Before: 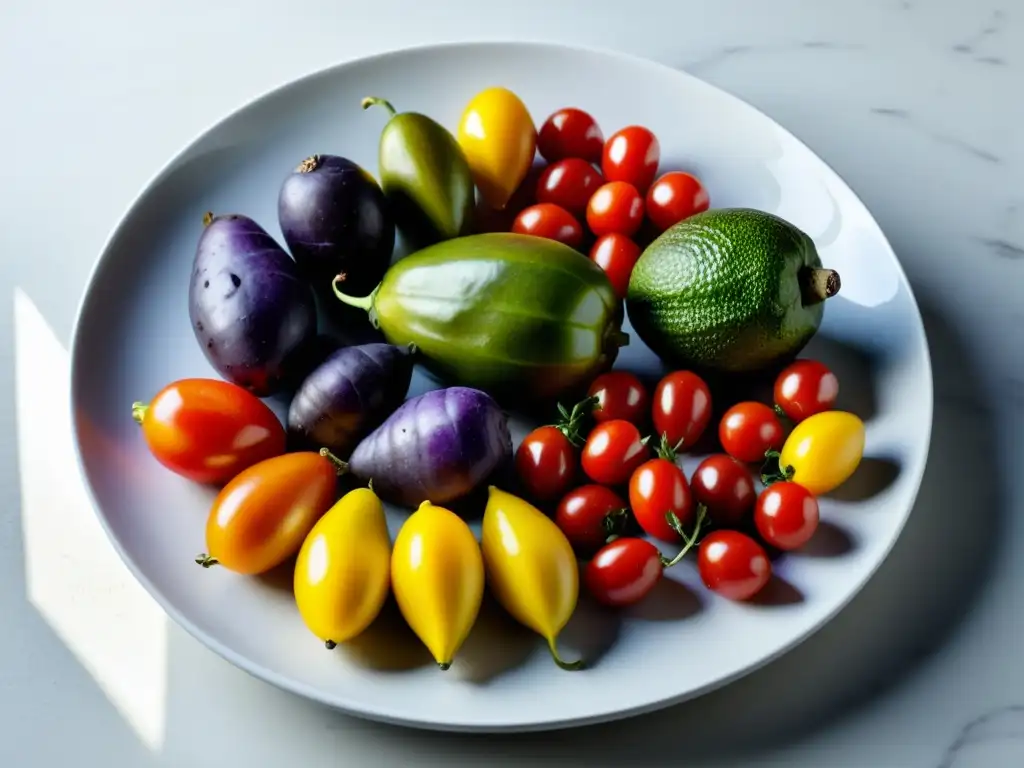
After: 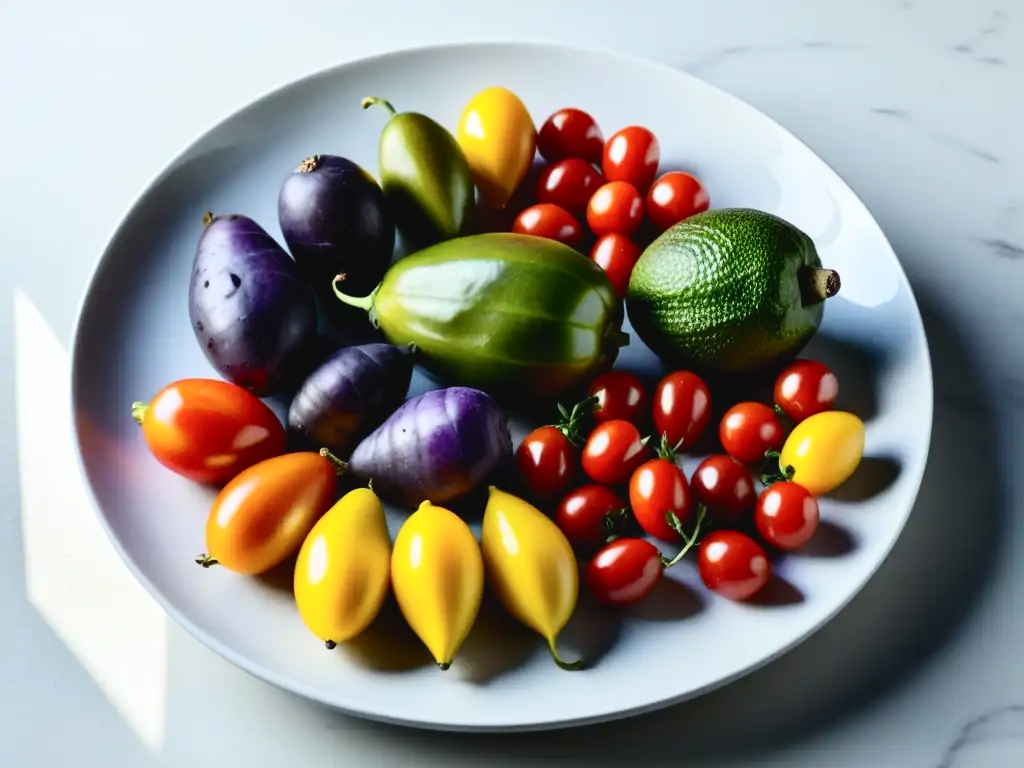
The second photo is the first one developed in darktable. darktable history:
tone curve: curves: ch0 [(0, 0.032) (0.181, 0.156) (0.751, 0.829) (1, 1)], color space Lab, independent channels, preserve colors none
